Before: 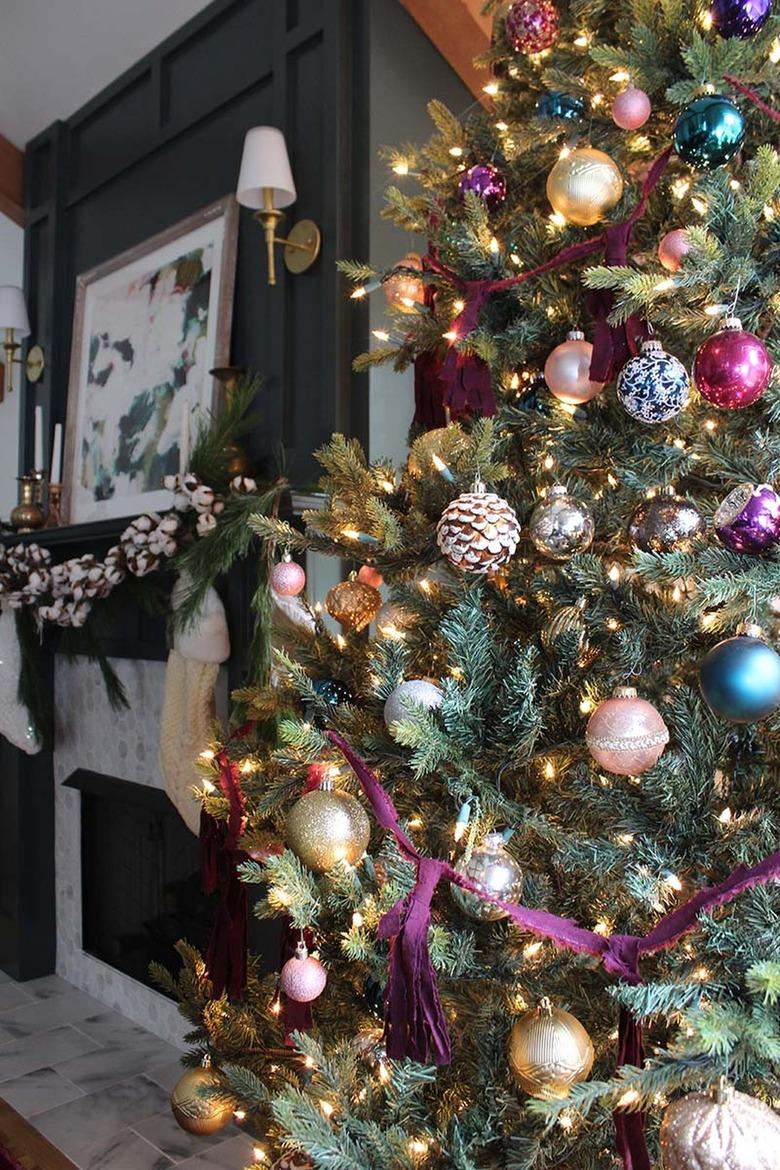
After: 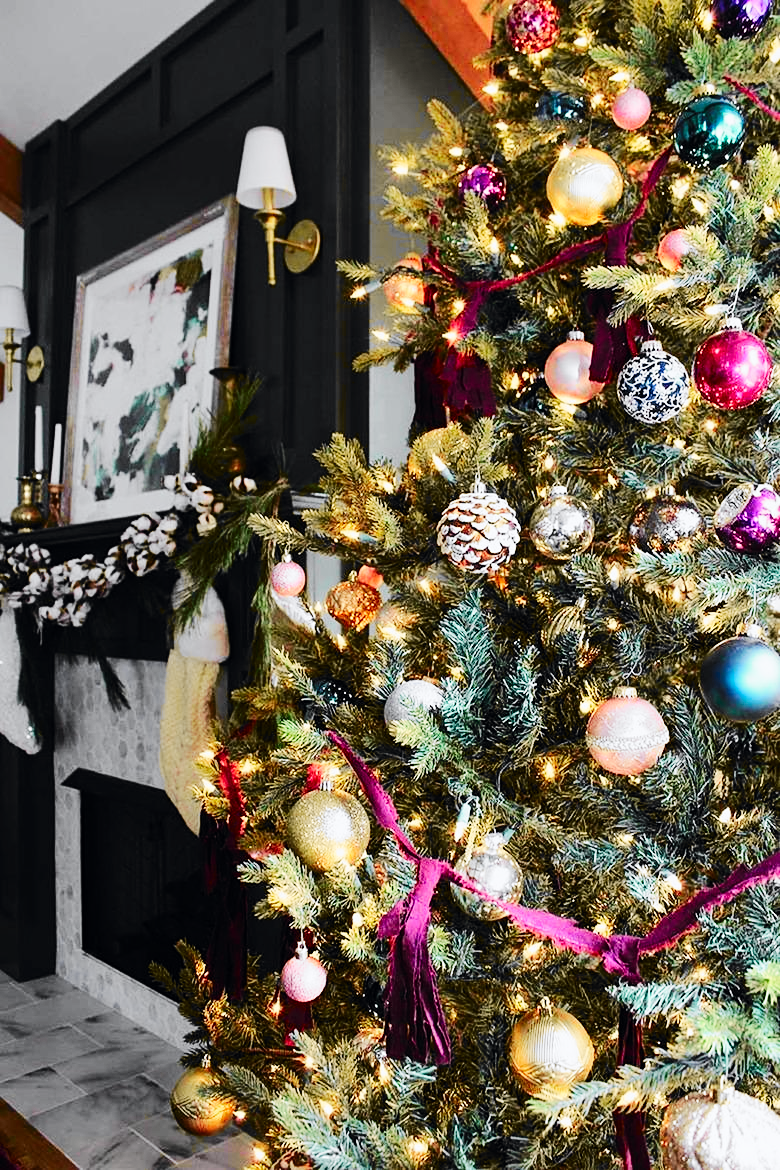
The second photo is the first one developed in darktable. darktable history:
base curve: curves: ch0 [(0, 0) (0.032, 0.025) (0.121, 0.166) (0.206, 0.329) (0.605, 0.79) (1, 1)], preserve colors none
sharpen: amount 0.201
tone curve: curves: ch0 [(0, 0) (0.071, 0.047) (0.266, 0.26) (0.483, 0.554) (0.753, 0.811) (1, 0.983)]; ch1 [(0, 0) (0.346, 0.307) (0.408, 0.387) (0.463, 0.465) (0.482, 0.493) (0.502, 0.5) (0.517, 0.502) (0.55, 0.548) (0.597, 0.61) (0.651, 0.698) (1, 1)]; ch2 [(0, 0) (0.346, 0.34) (0.434, 0.46) (0.485, 0.494) (0.5, 0.494) (0.517, 0.506) (0.526, 0.545) (0.583, 0.61) (0.625, 0.659) (1, 1)], color space Lab, independent channels, preserve colors none
tone equalizer: edges refinement/feathering 500, mask exposure compensation -1.57 EV, preserve details no
